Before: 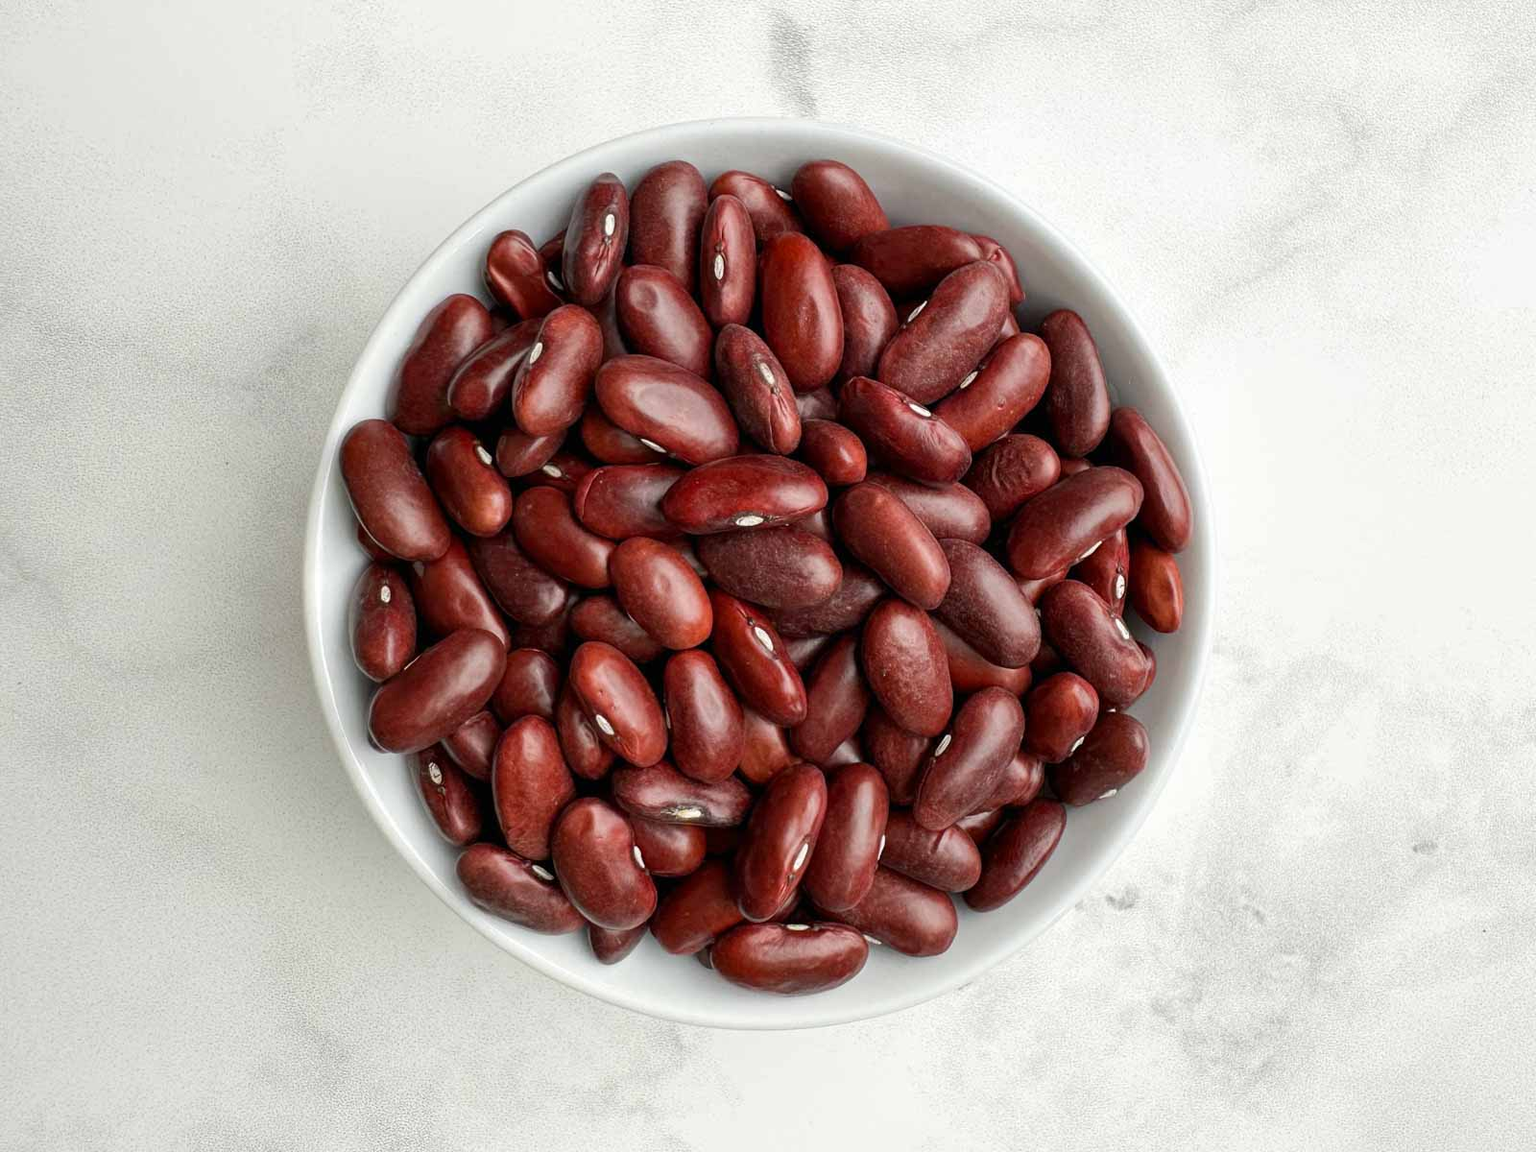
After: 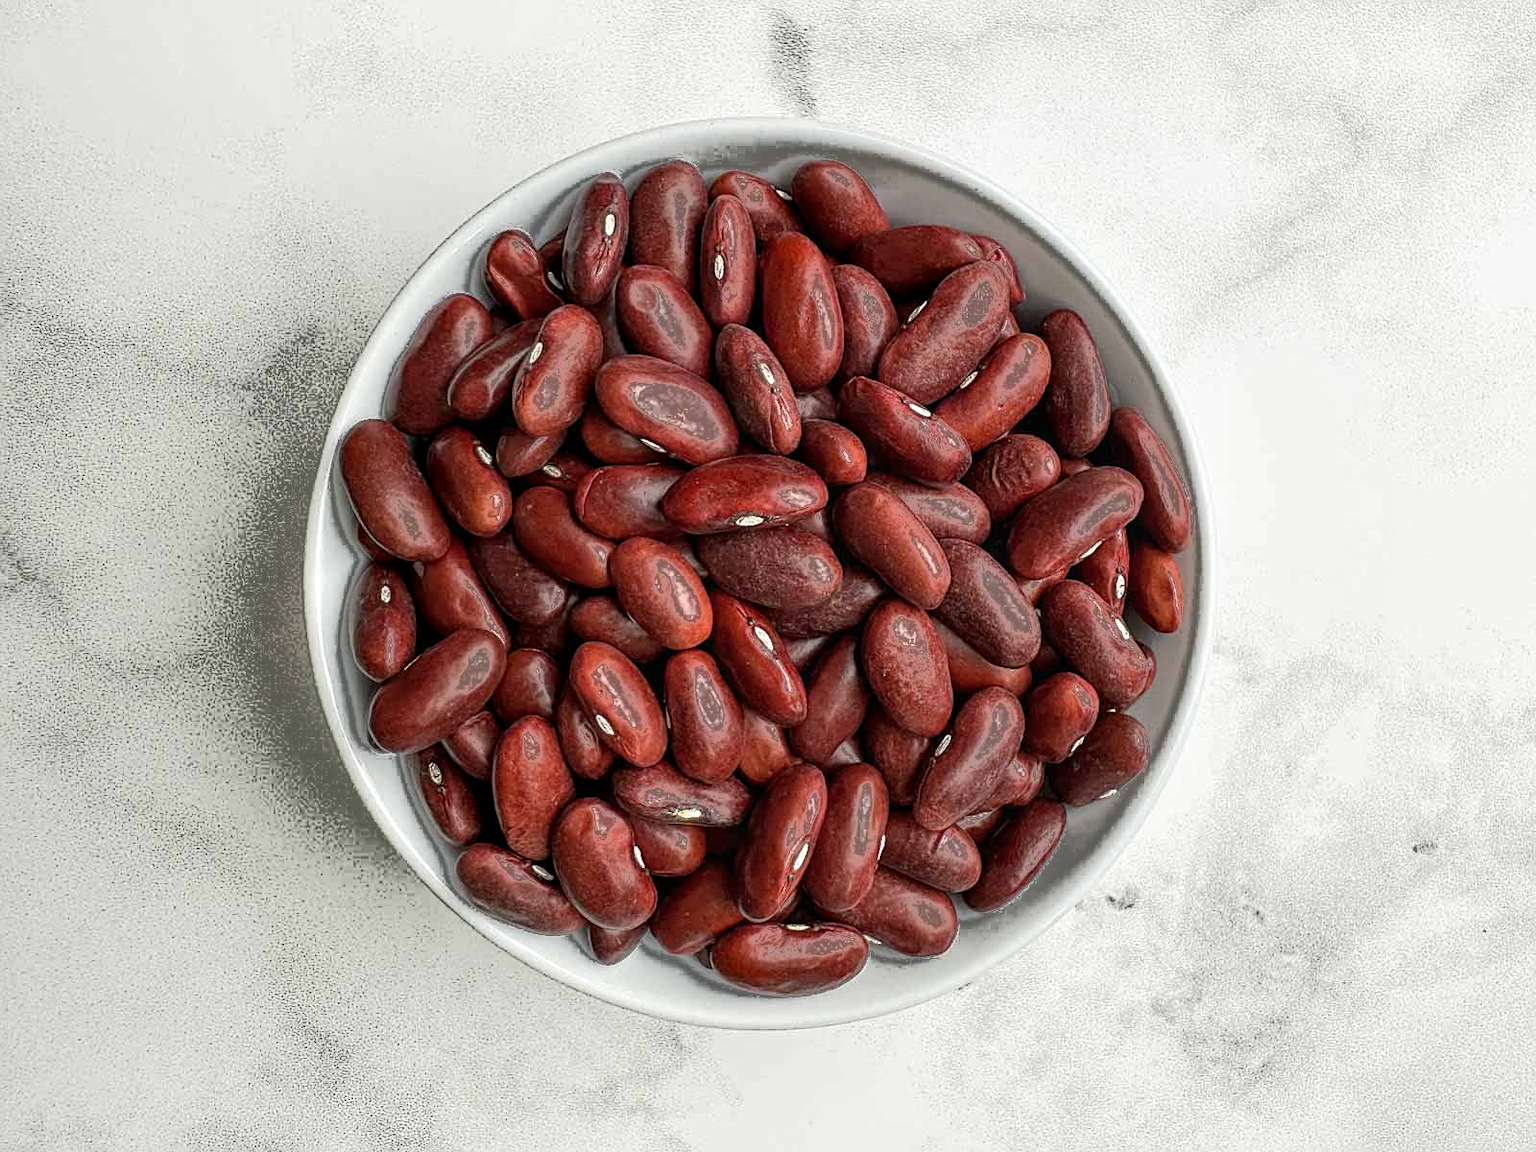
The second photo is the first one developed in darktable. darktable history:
sharpen: on, module defaults
fill light: exposure -0.73 EV, center 0.69, width 2.2
local contrast: on, module defaults
